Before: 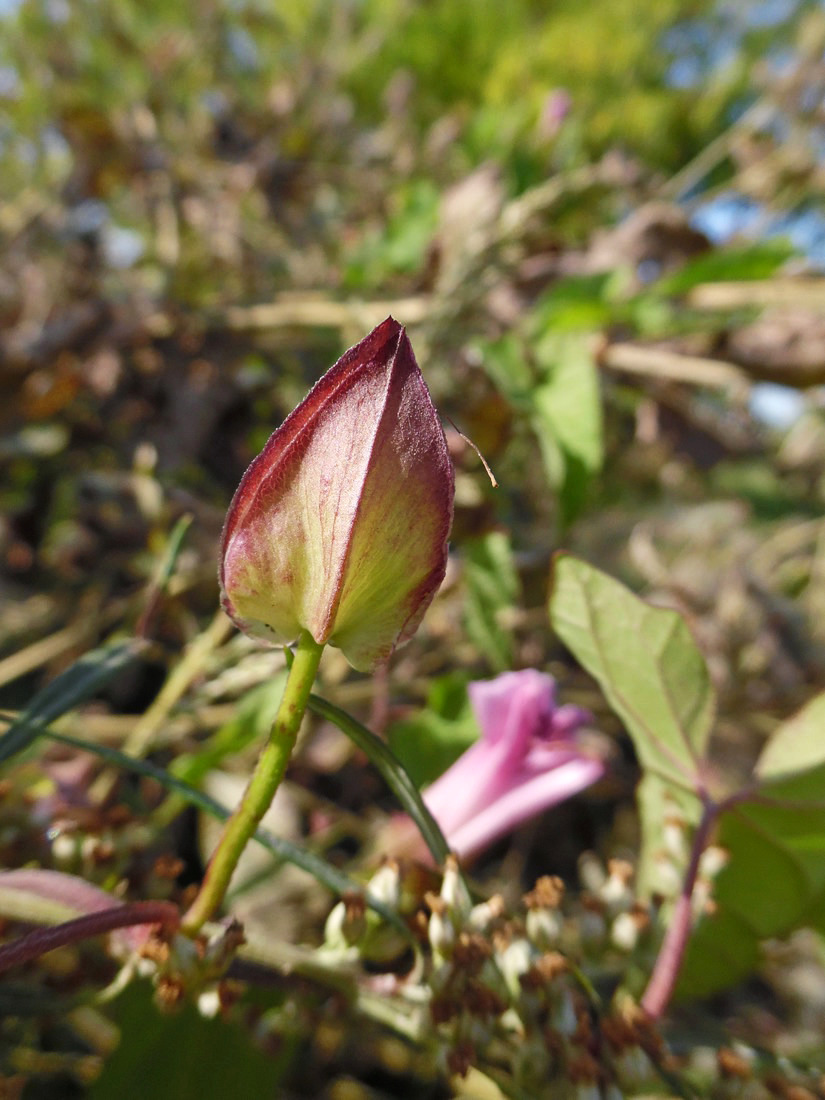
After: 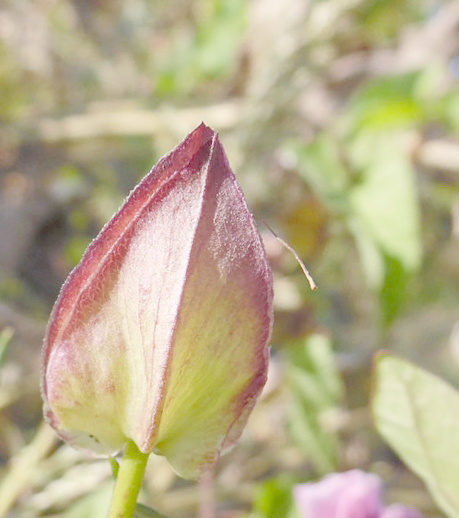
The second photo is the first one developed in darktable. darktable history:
rotate and perspective: rotation -2.12°, lens shift (vertical) 0.009, lens shift (horizontal) -0.008, automatic cropping original format, crop left 0.036, crop right 0.964, crop top 0.05, crop bottom 0.959
crop: left 20.932%, top 15.471%, right 21.848%, bottom 34.081%
